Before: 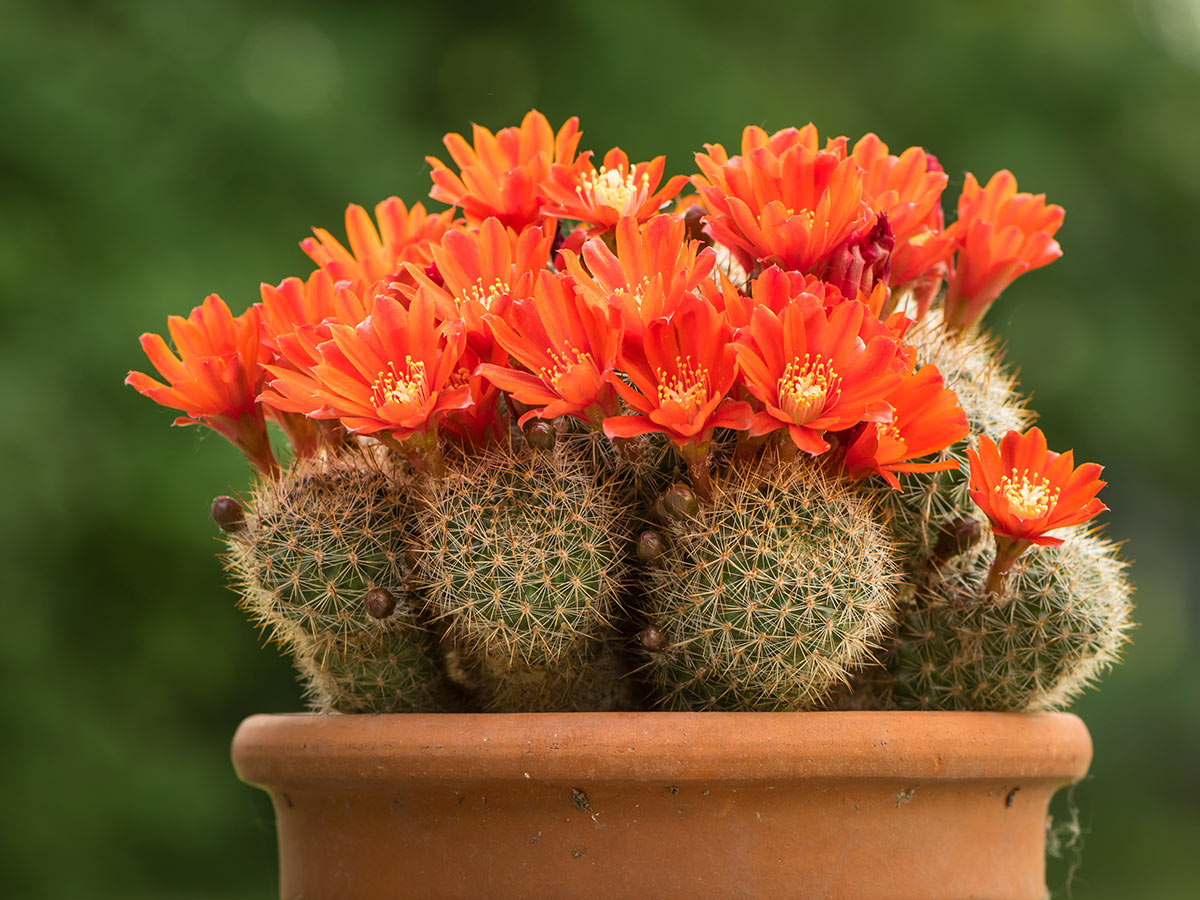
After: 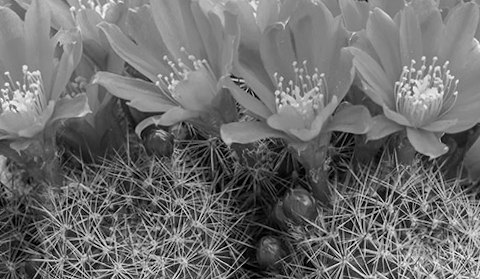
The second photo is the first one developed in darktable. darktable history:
tone curve: curves: ch0 [(0, 0) (0.003, 0.003) (0.011, 0.011) (0.025, 0.025) (0.044, 0.044) (0.069, 0.069) (0.1, 0.099) (0.136, 0.135) (0.177, 0.177) (0.224, 0.224) (0.277, 0.276) (0.335, 0.334) (0.399, 0.398) (0.468, 0.467) (0.543, 0.565) (0.623, 0.641) (0.709, 0.723) (0.801, 0.81) (0.898, 0.902) (1, 1)], preserve colors none
rotate and perspective: rotation -1°, crop left 0.011, crop right 0.989, crop top 0.025, crop bottom 0.975
exposure: black level correction 0.001, compensate highlight preservation false
monochrome: on, module defaults
crop: left 31.751%, top 32.172%, right 27.8%, bottom 35.83%
